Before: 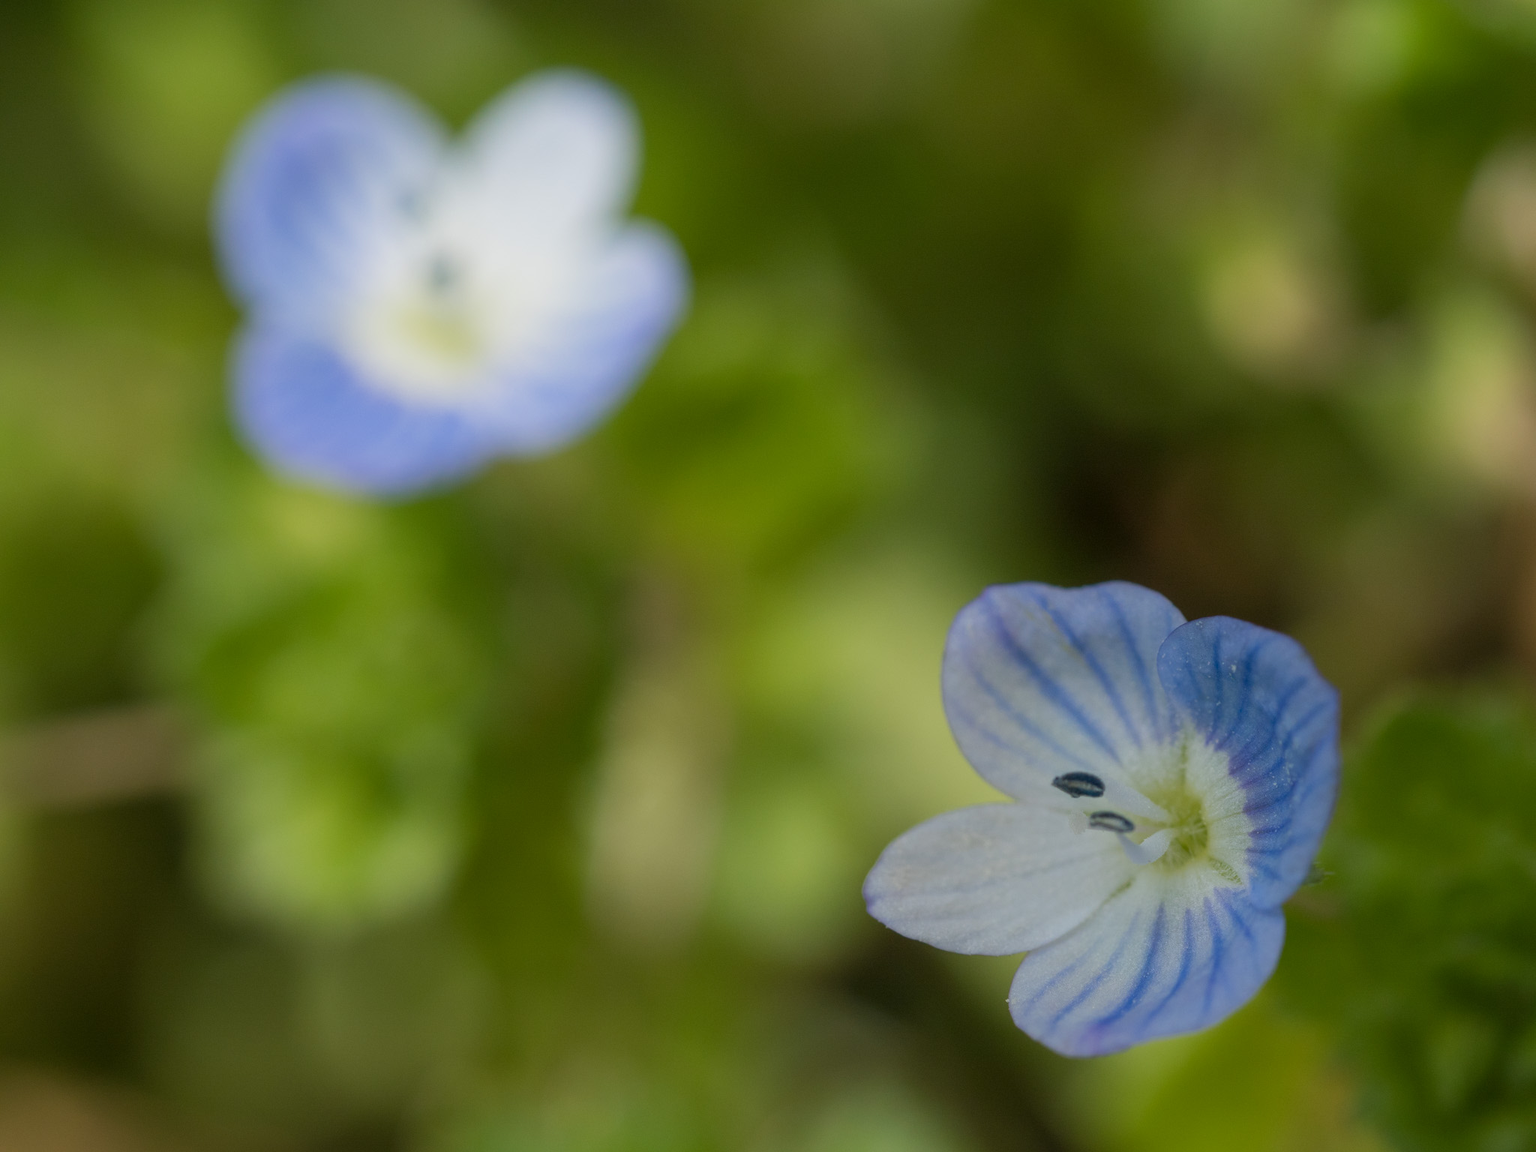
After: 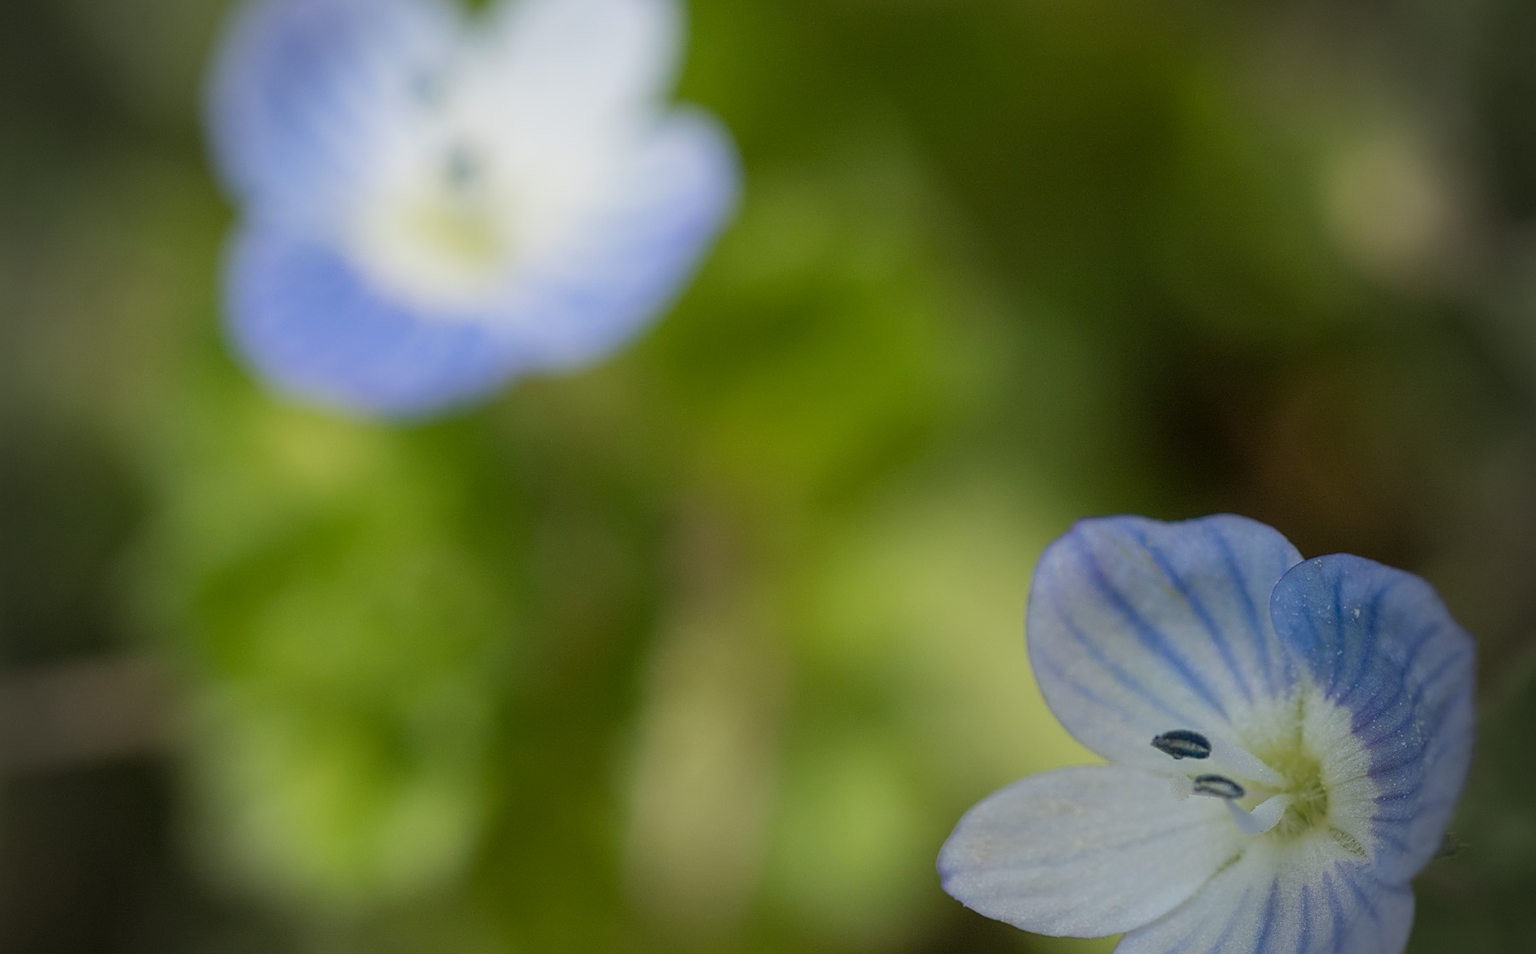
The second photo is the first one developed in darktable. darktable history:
vignetting: fall-off start 76.31%, fall-off radius 26.64%, width/height ratio 0.968
crop and rotate: left 2.291%, top 11.065%, right 9.282%, bottom 15.675%
sharpen: on, module defaults
